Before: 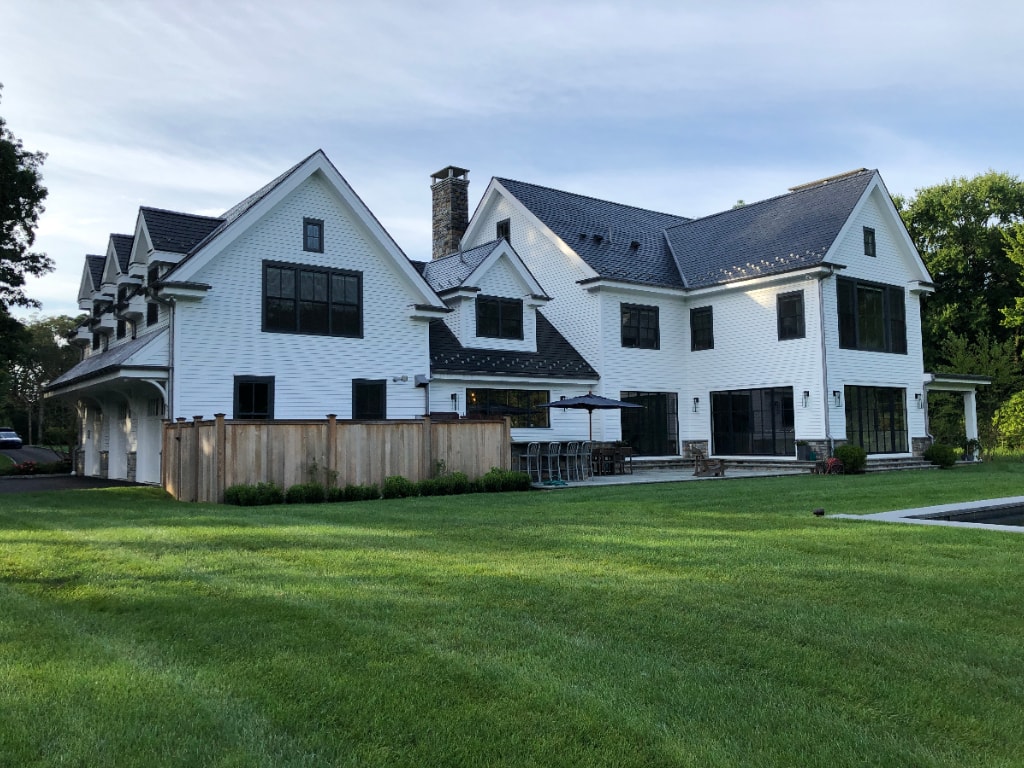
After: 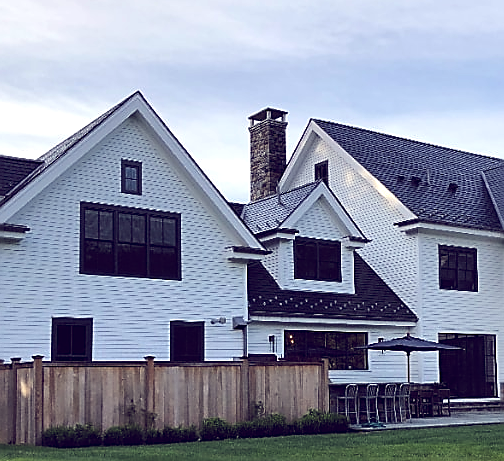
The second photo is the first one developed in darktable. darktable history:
color balance: lift [1.001, 0.997, 0.99, 1.01], gamma [1.007, 1, 0.975, 1.025], gain [1, 1.065, 1.052, 0.935], contrast 13.25%
sharpen: radius 1.4, amount 1.25, threshold 0.7
crop: left 17.835%, top 7.675%, right 32.881%, bottom 32.213%
